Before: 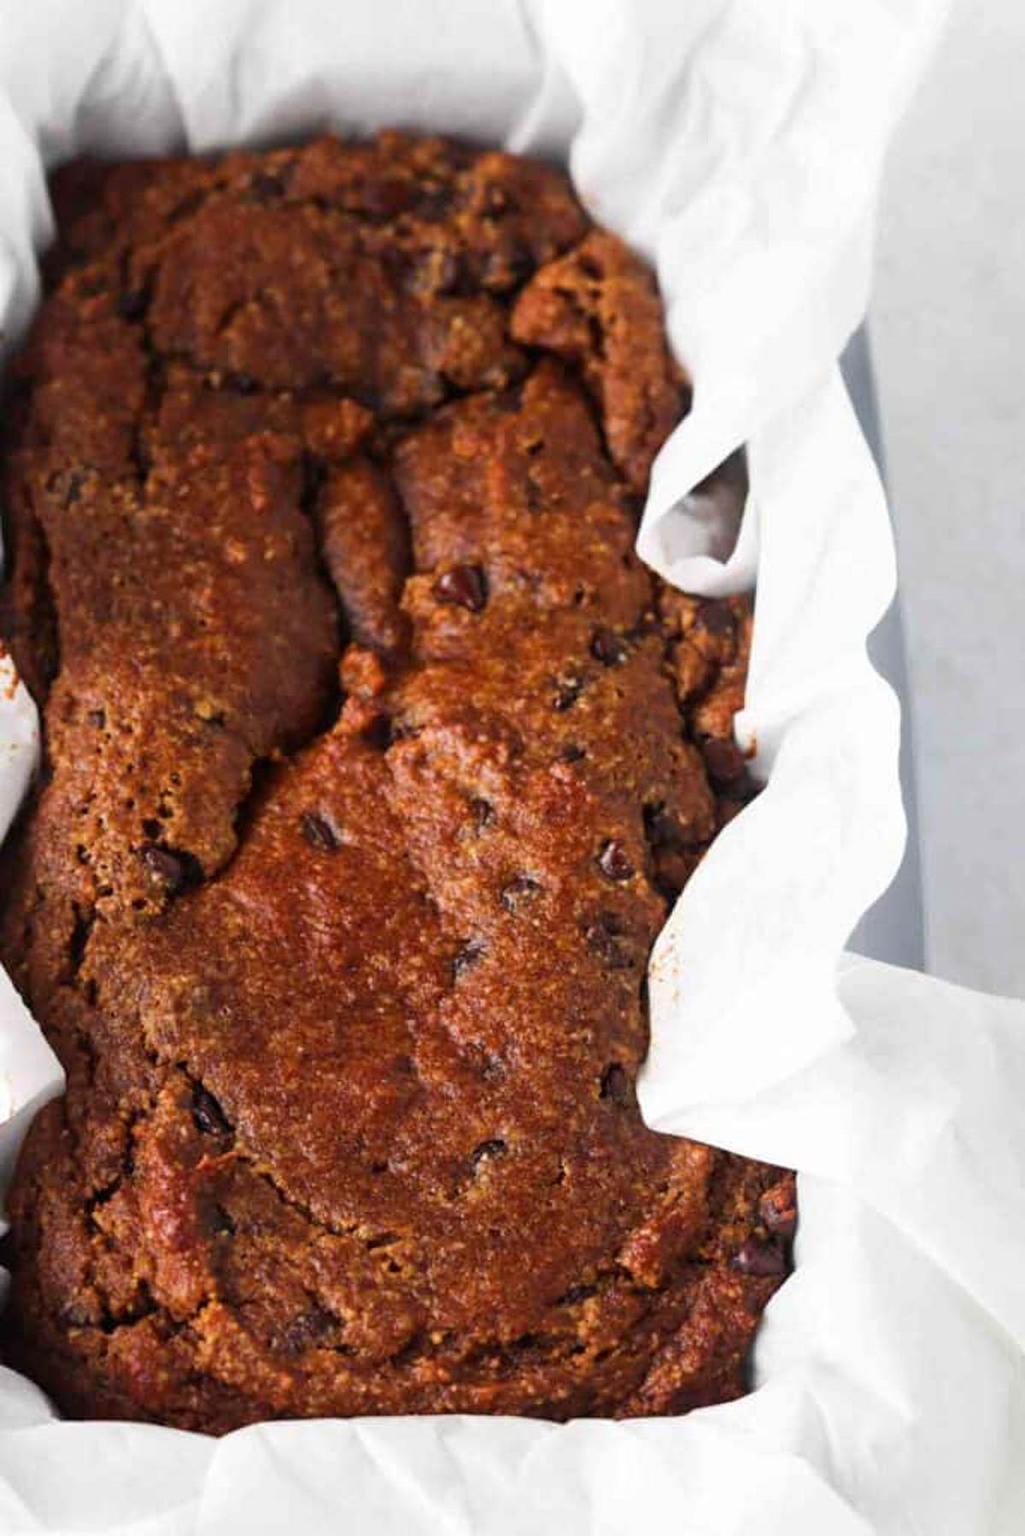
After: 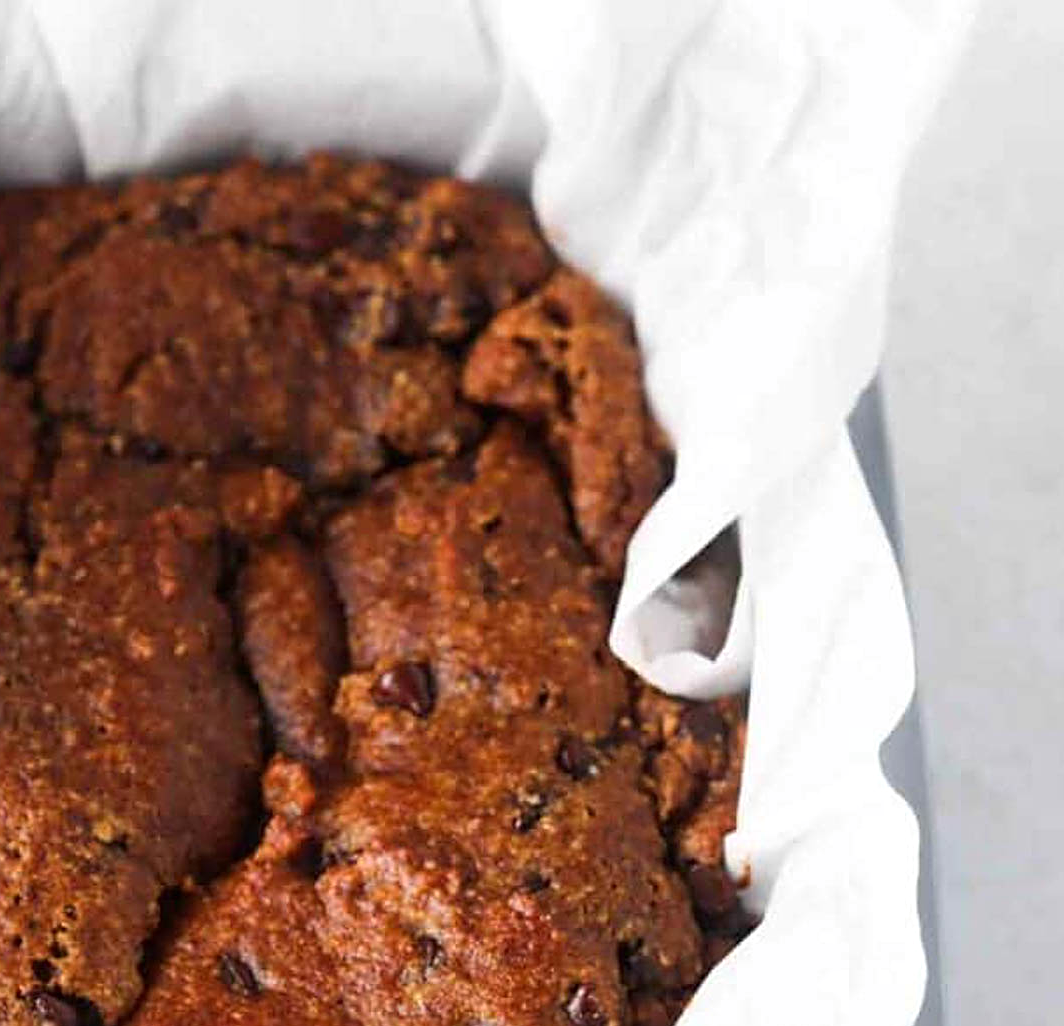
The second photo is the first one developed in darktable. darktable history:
shadows and highlights: shadows 12.93, white point adjustment 1.2, highlights -2.04, soften with gaussian
crop and rotate: left 11.317%, bottom 42.939%
sharpen: on, module defaults
